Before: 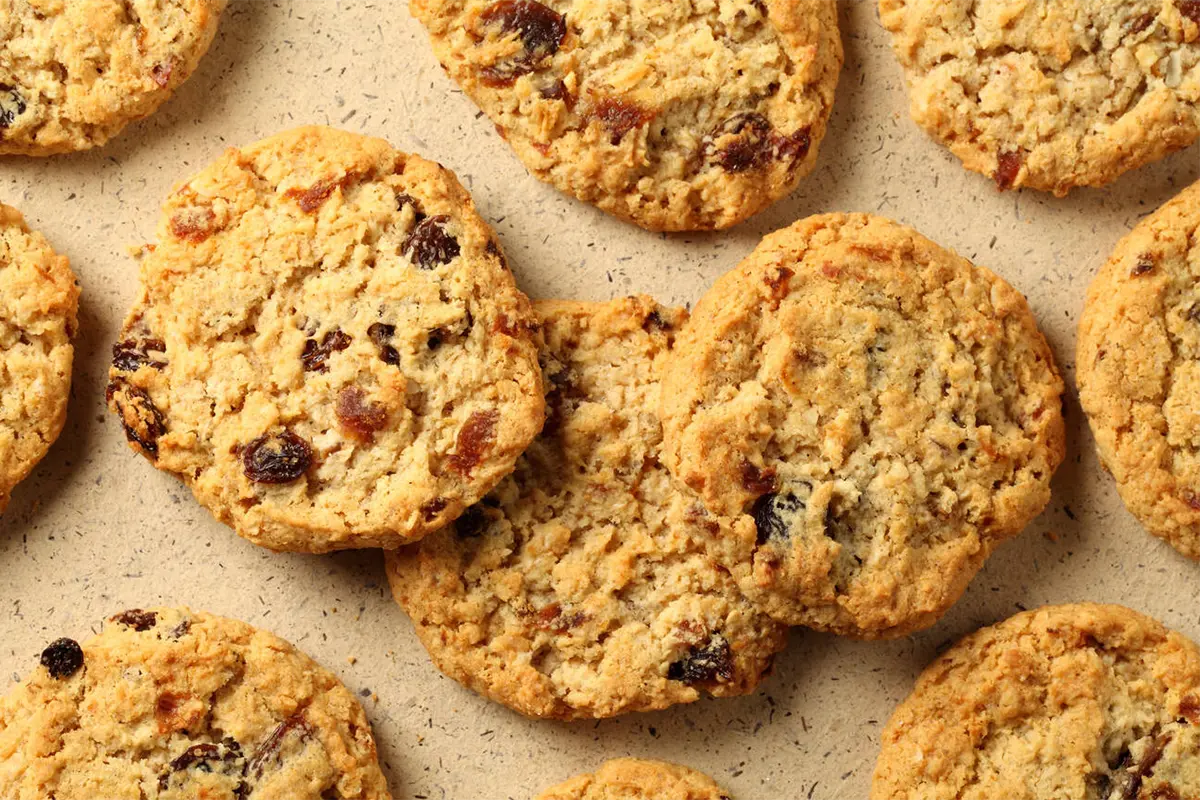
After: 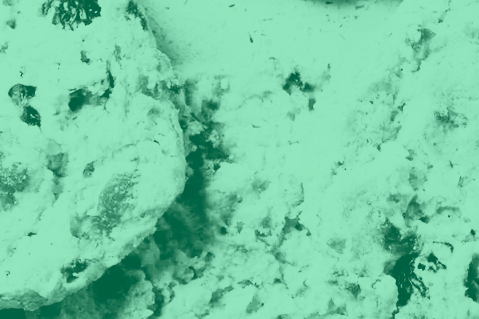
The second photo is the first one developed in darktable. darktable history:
colorize: hue 147.6°, saturation 65%, lightness 21.64%
rgb curve: curves: ch0 [(0, 0) (0.21, 0.15) (0.24, 0.21) (0.5, 0.75) (0.75, 0.96) (0.89, 0.99) (1, 1)]; ch1 [(0, 0.02) (0.21, 0.13) (0.25, 0.2) (0.5, 0.67) (0.75, 0.9) (0.89, 0.97) (1, 1)]; ch2 [(0, 0.02) (0.21, 0.13) (0.25, 0.2) (0.5, 0.67) (0.75, 0.9) (0.89, 0.97) (1, 1)], compensate middle gray true
white balance: red 1.127, blue 0.943
crop: left 30%, top 30%, right 30%, bottom 30%
